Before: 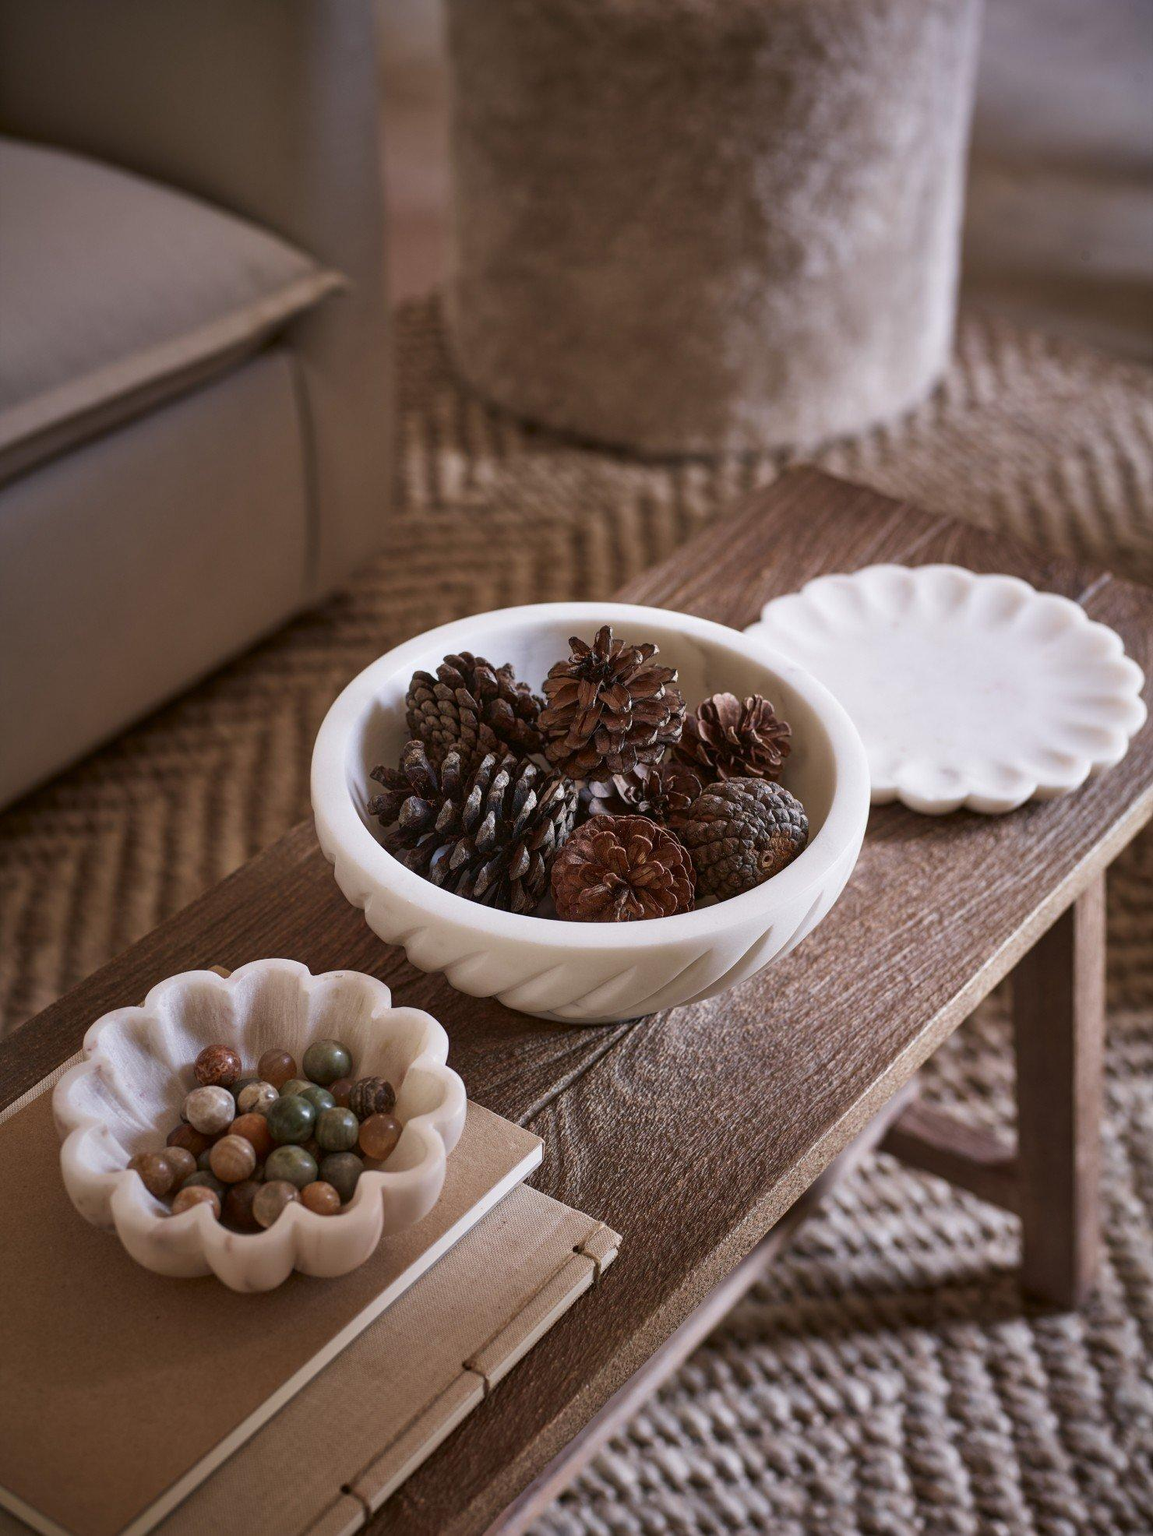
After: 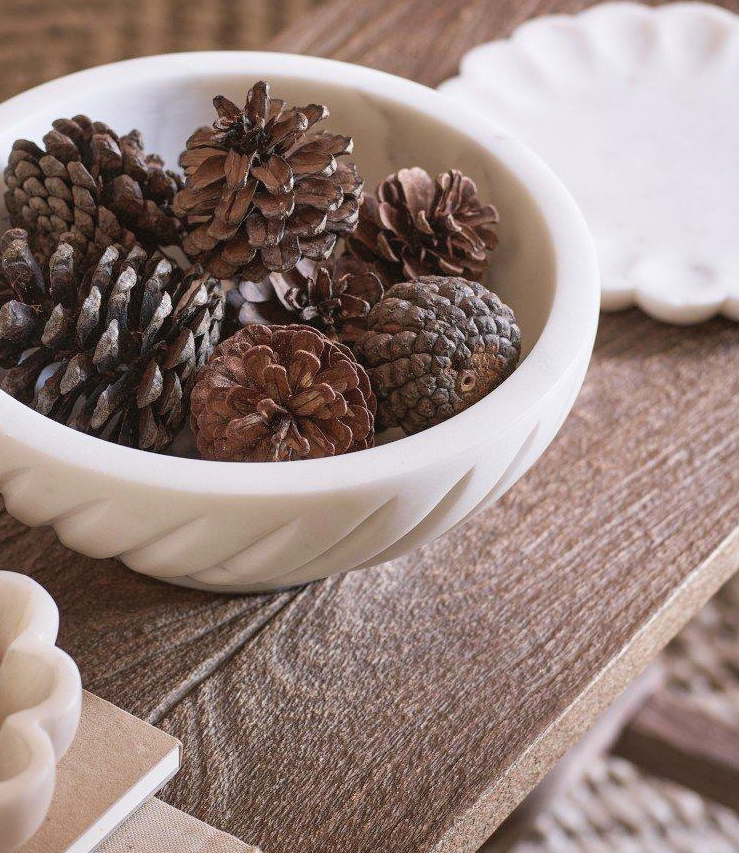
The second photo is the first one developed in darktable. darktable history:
contrast brightness saturation: brightness 0.153
crop: left 34.956%, top 36.634%, right 15.092%, bottom 20.083%
